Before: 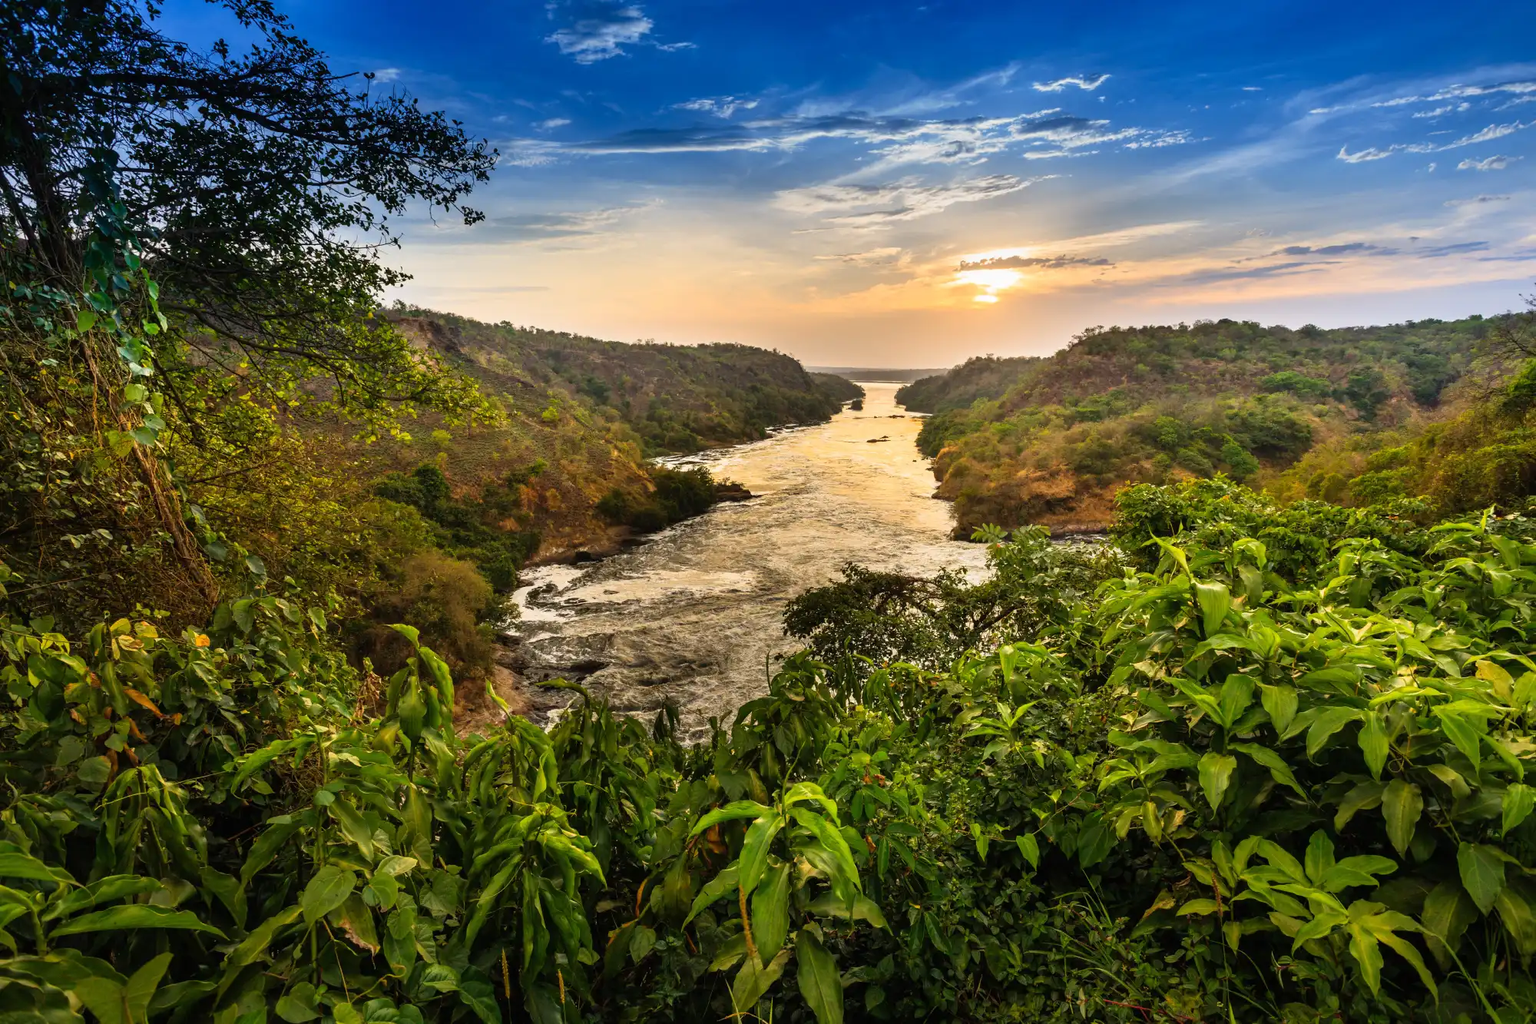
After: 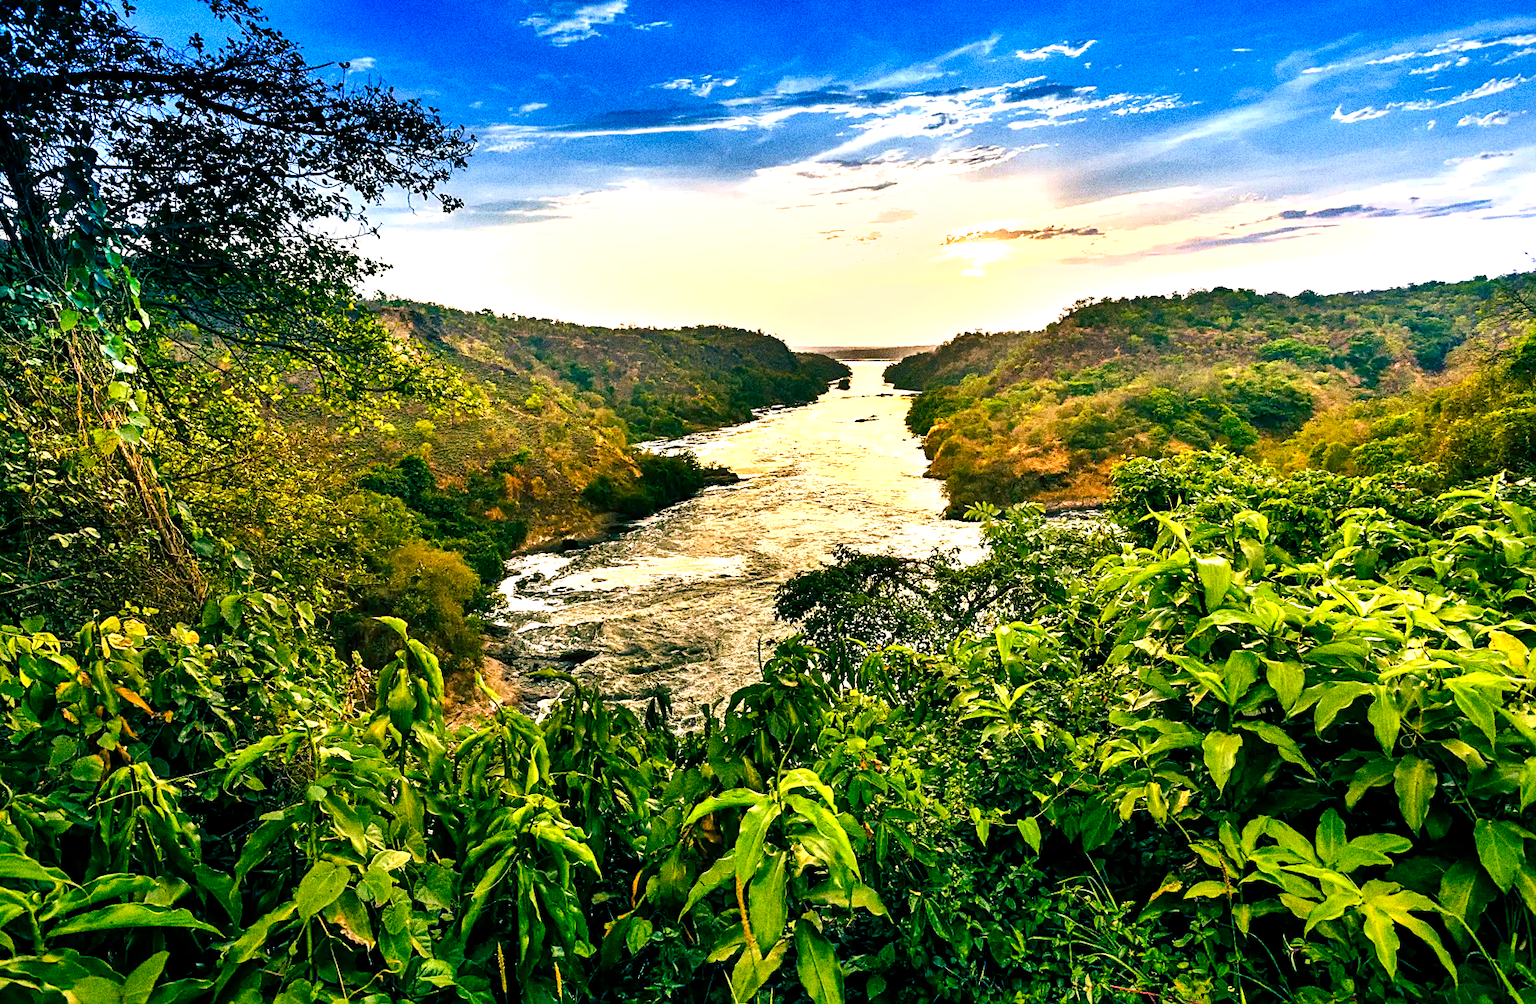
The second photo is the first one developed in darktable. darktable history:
rotate and perspective: rotation -1.32°, lens shift (horizontal) -0.031, crop left 0.015, crop right 0.985, crop top 0.047, crop bottom 0.982
sharpen: on, module defaults
color balance rgb: shadows lift › luminance -28.76%, shadows lift › chroma 10%, shadows lift › hue 230°, power › chroma 0.5%, power › hue 215°, highlights gain › luminance 7.14%, highlights gain › chroma 1%, highlights gain › hue 50°, global offset › luminance -0.29%, global offset › hue 260°, perceptual saturation grading › global saturation 20%, perceptual saturation grading › highlights -13.92%, perceptual saturation grading › shadows 50%
exposure: exposure 0.722 EV, compensate highlight preservation false
tone equalizer: -8 EV -0.417 EV, -7 EV -0.389 EV, -6 EV -0.333 EV, -5 EV -0.222 EV, -3 EV 0.222 EV, -2 EV 0.333 EV, -1 EV 0.389 EV, +0 EV 0.417 EV, edges refinement/feathering 500, mask exposure compensation -1.57 EV, preserve details no
shadows and highlights: soften with gaussian
velvia: on, module defaults
grain: coarseness 10.62 ISO, strength 55.56%
